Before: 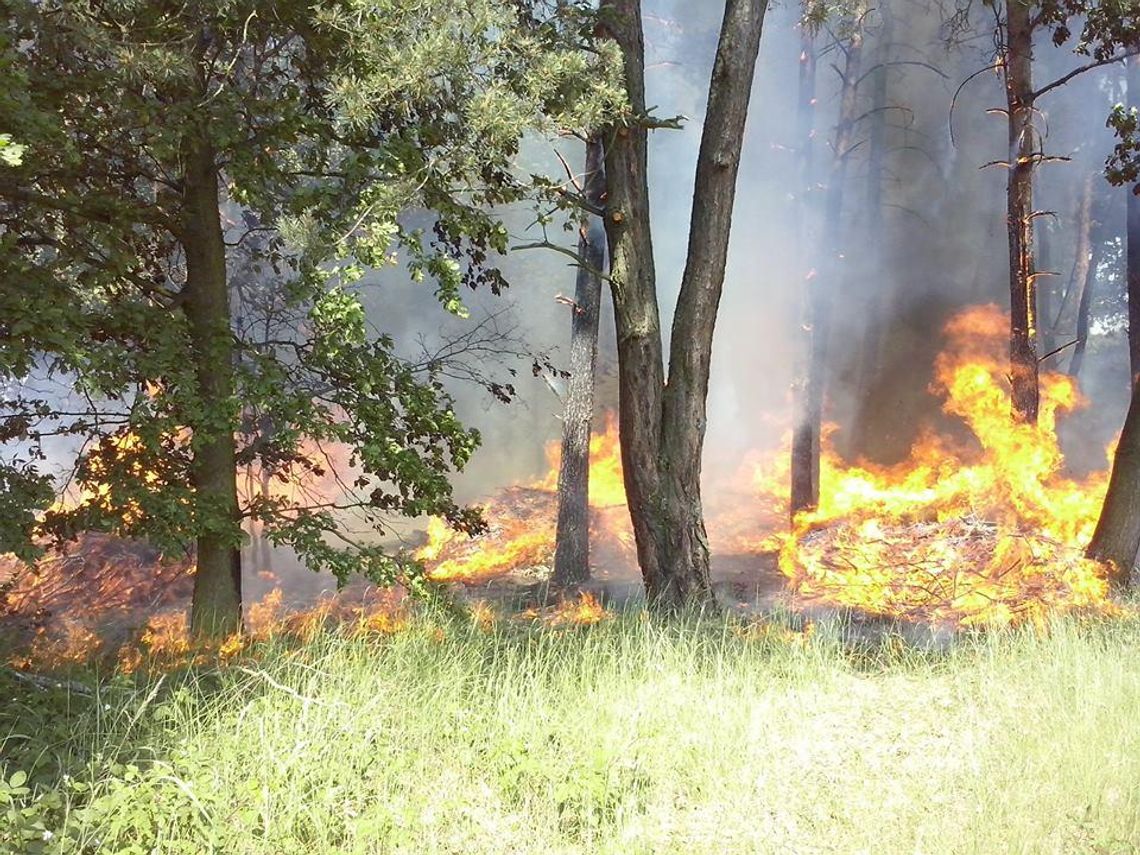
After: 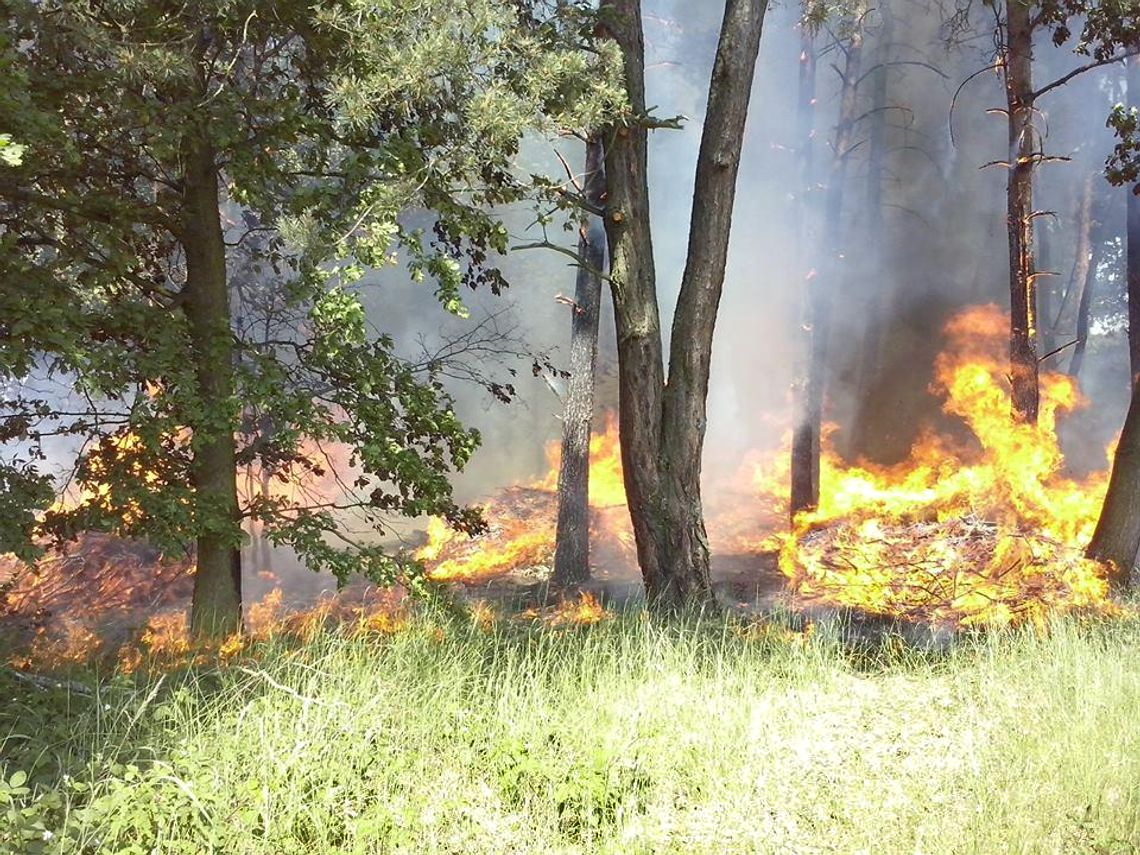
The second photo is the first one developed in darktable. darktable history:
shadows and highlights: shadows 11.44, white point adjustment 1.19, soften with gaussian
